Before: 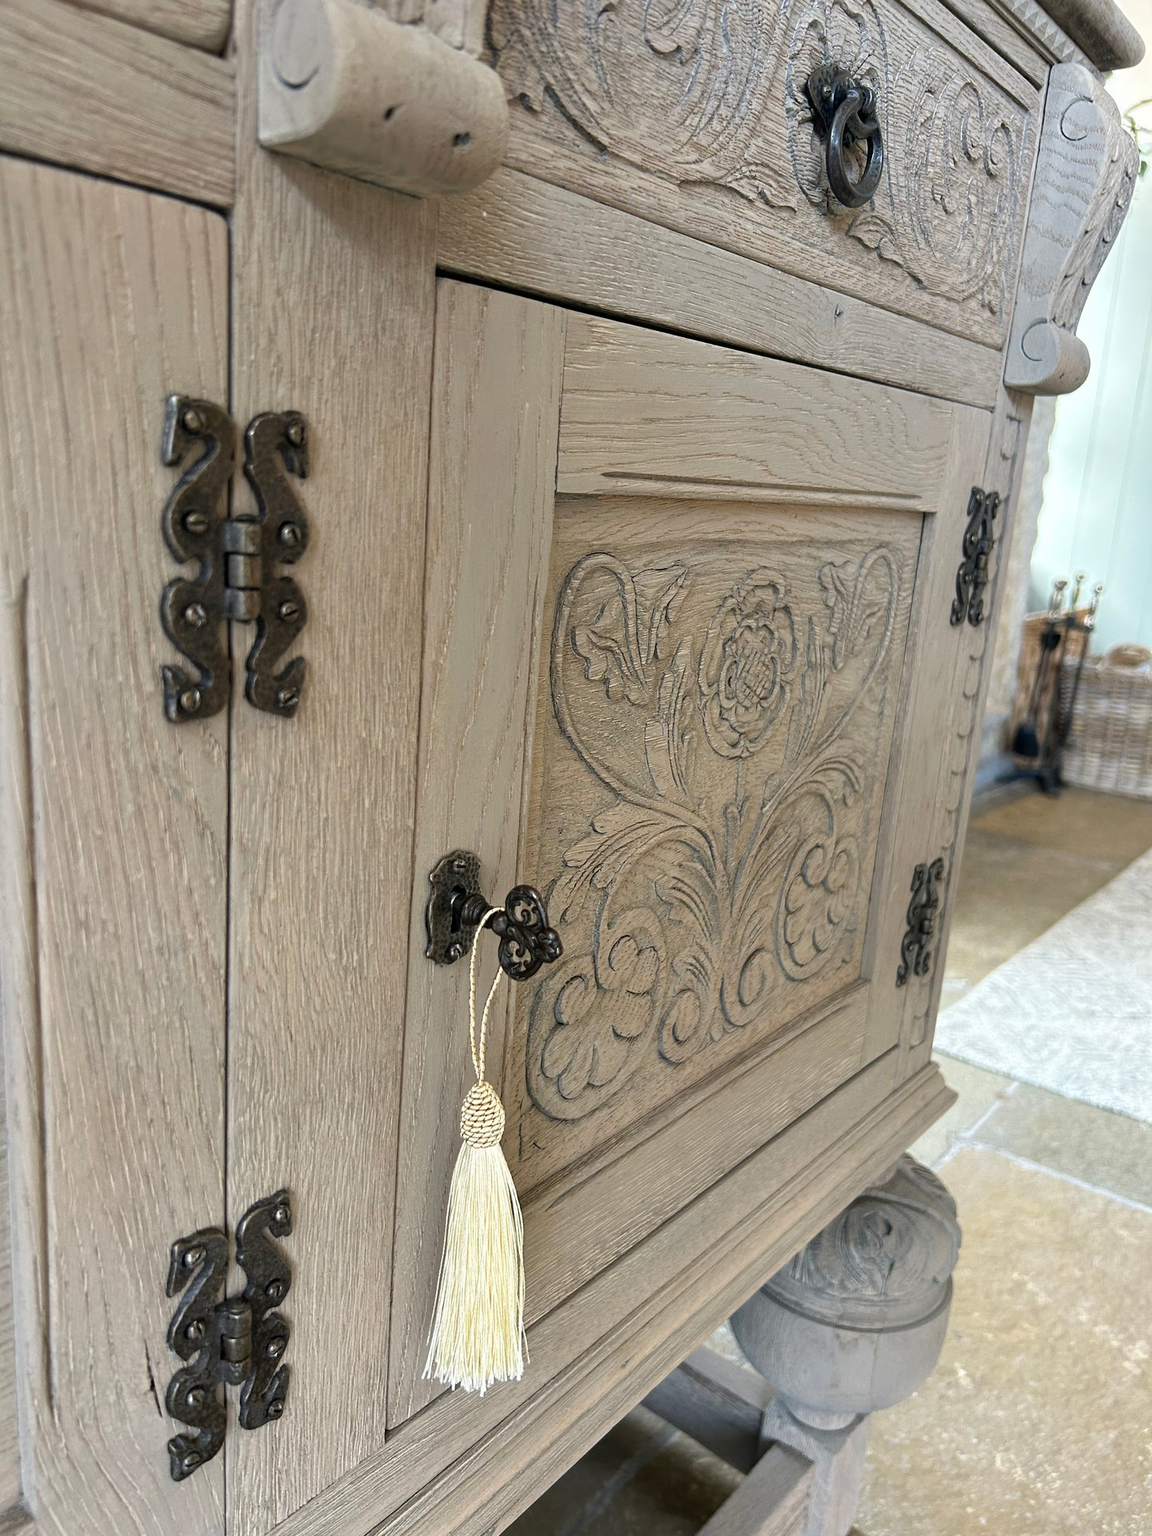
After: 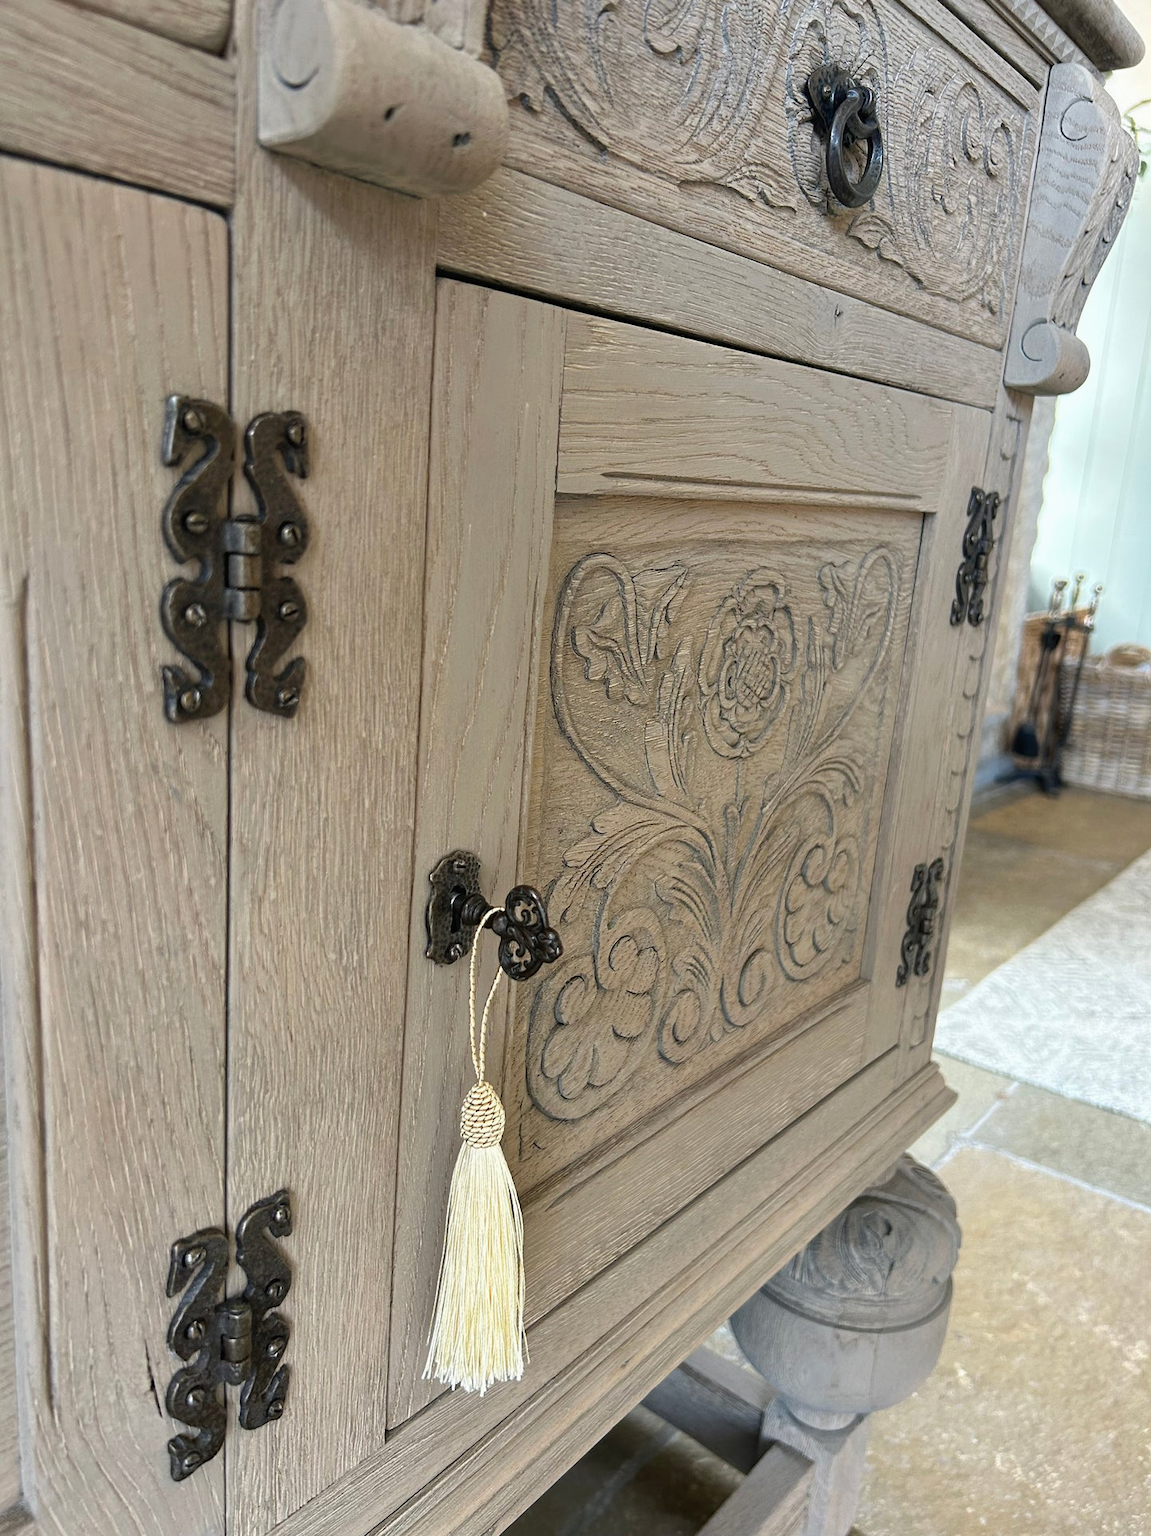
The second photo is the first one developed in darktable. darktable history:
white balance: emerald 1
contrast brightness saturation: contrast -0.02, brightness -0.01, saturation 0.03
